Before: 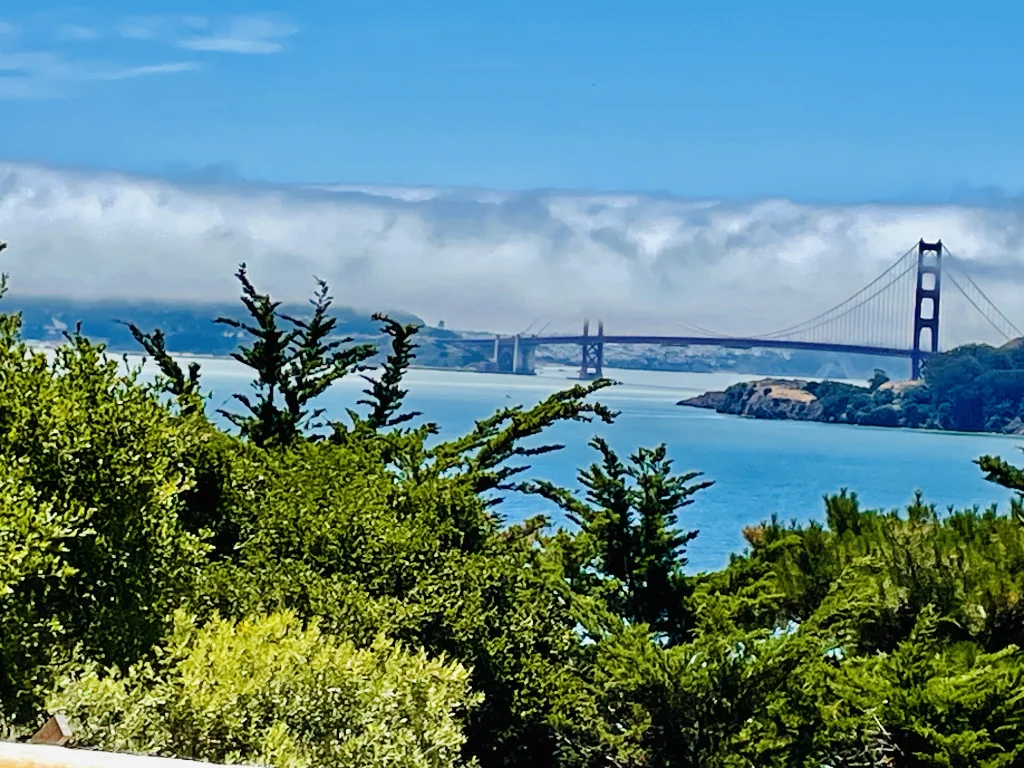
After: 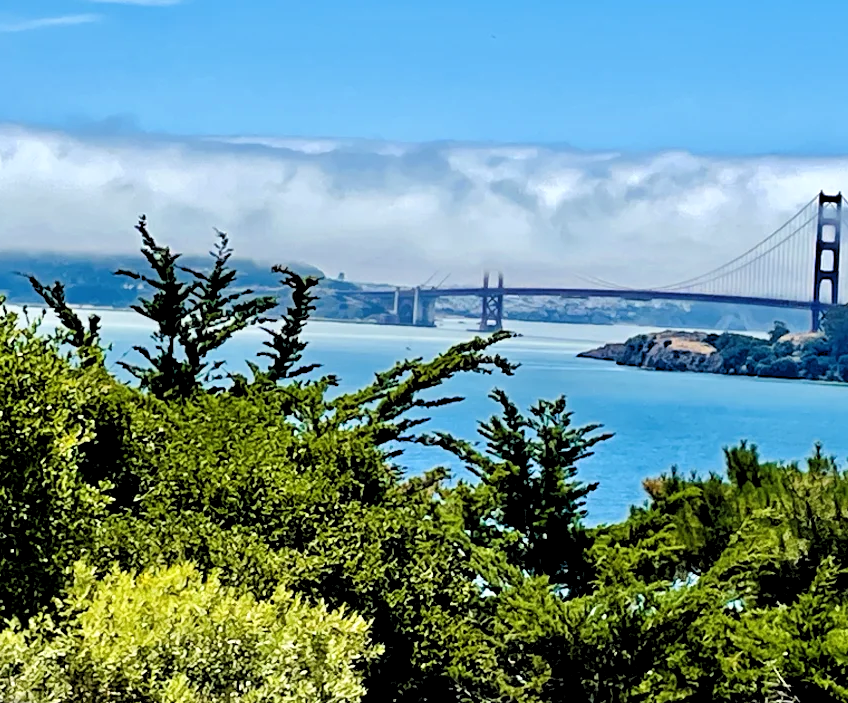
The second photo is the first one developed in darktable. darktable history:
tone equalizer: on, module defaults
exposure: compensate highlight preservation false
rgb levels: levels [[0.01, 0.419, 0.839], [0, 0.5, 1], [0, 0.5, 1]]
crop: left 9.807%, top 6.259%, right 7.334%, bottom 2.177%
